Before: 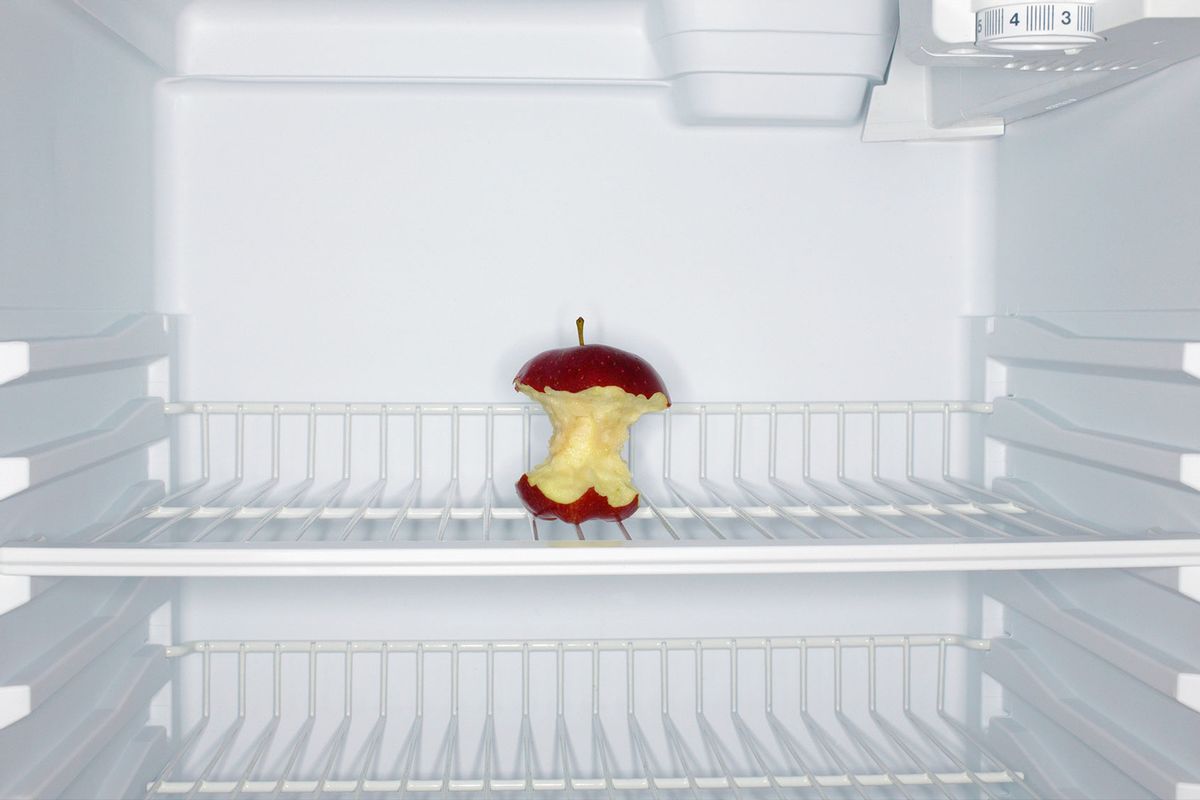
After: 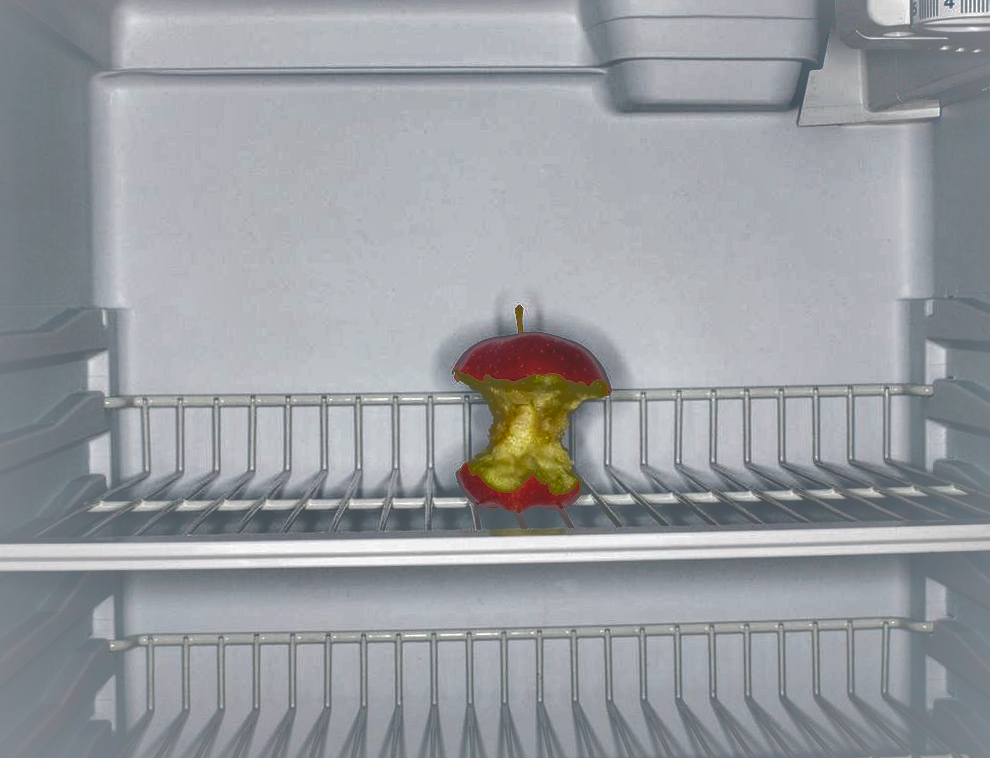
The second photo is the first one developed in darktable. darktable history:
crop and rotate: angle 0.814°, left 4.103%, top 0.554%, right 11.636%, bottom 2.652%
shadows and highlights: shadows 37.96, highlights -75.85
local contrast: on, module defaults
exposure: black level correction -0.016, compensate highlight preservation false
